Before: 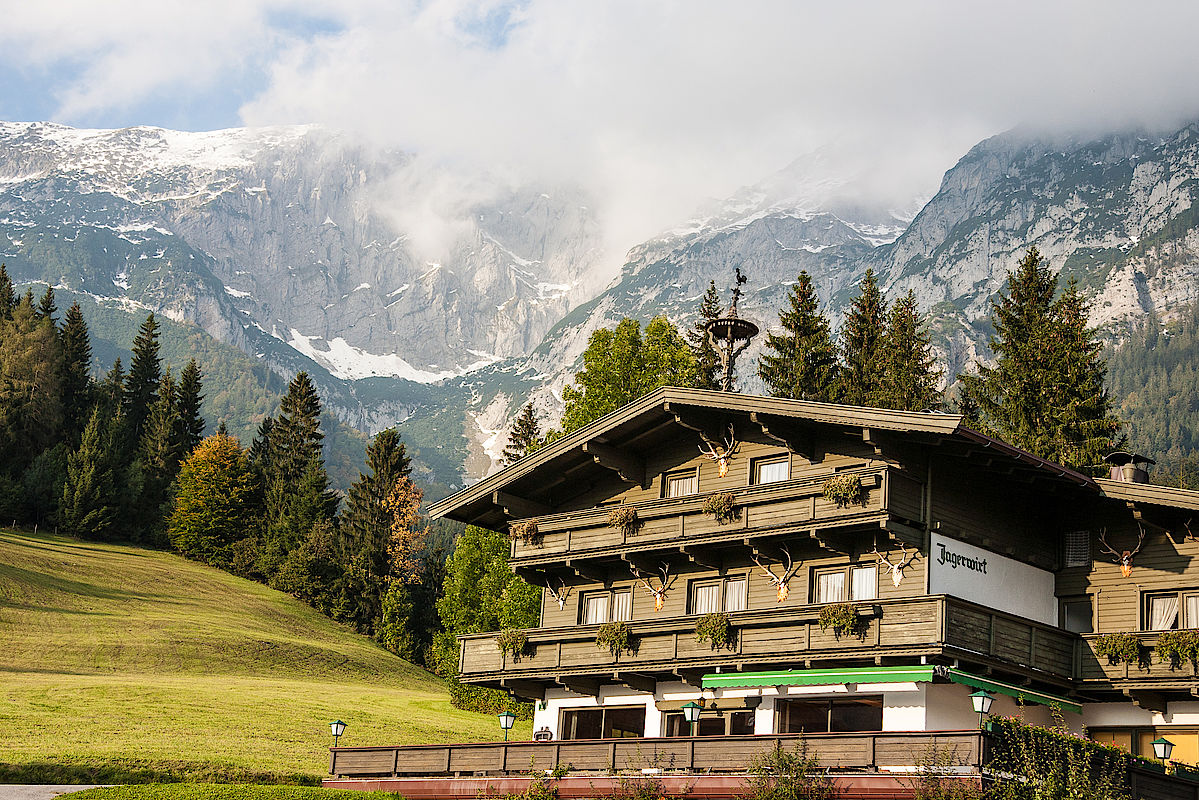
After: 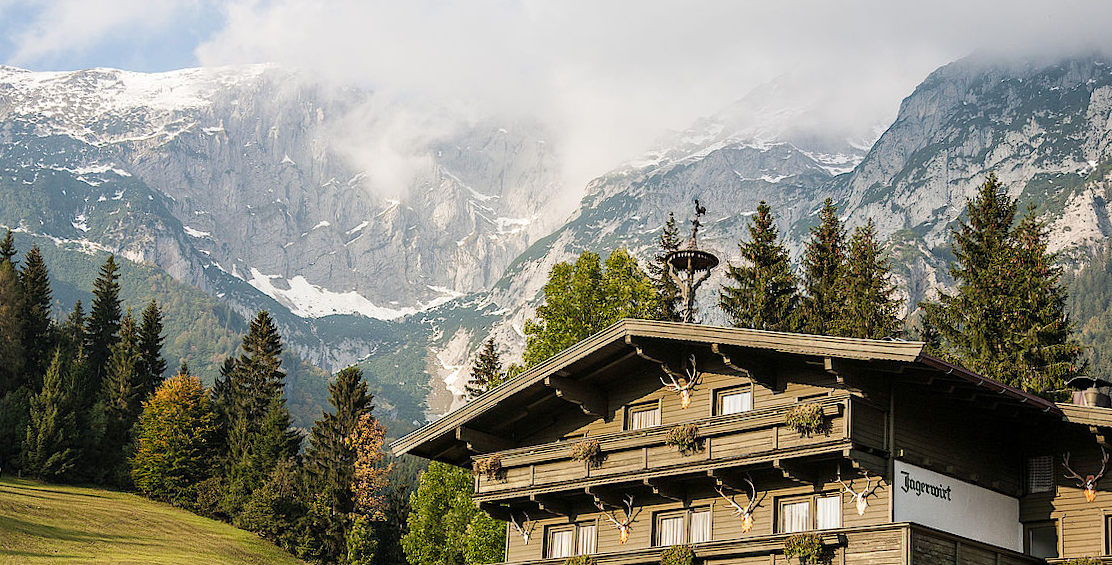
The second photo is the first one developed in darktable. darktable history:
rotate and perspective: rotation -1°, crop left 0.011, crop right 0.989, crop top 0.025, crop bottom 0.975
crop: left 2.737%, top 7.287%, right 3.421%, bottom 20.179%
